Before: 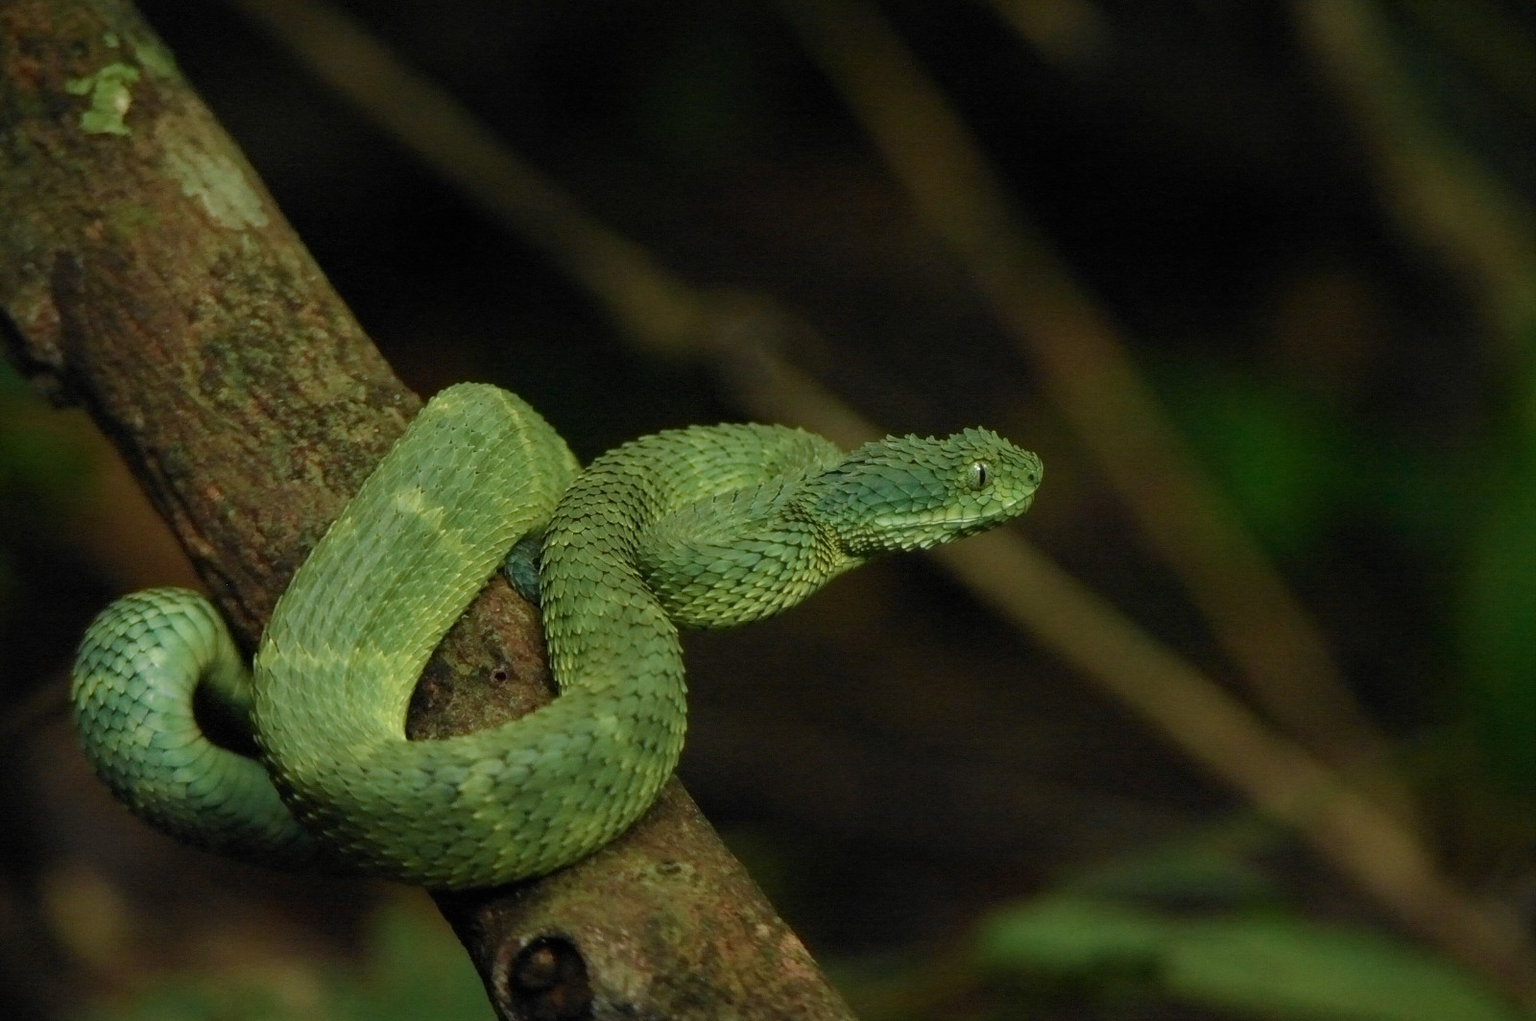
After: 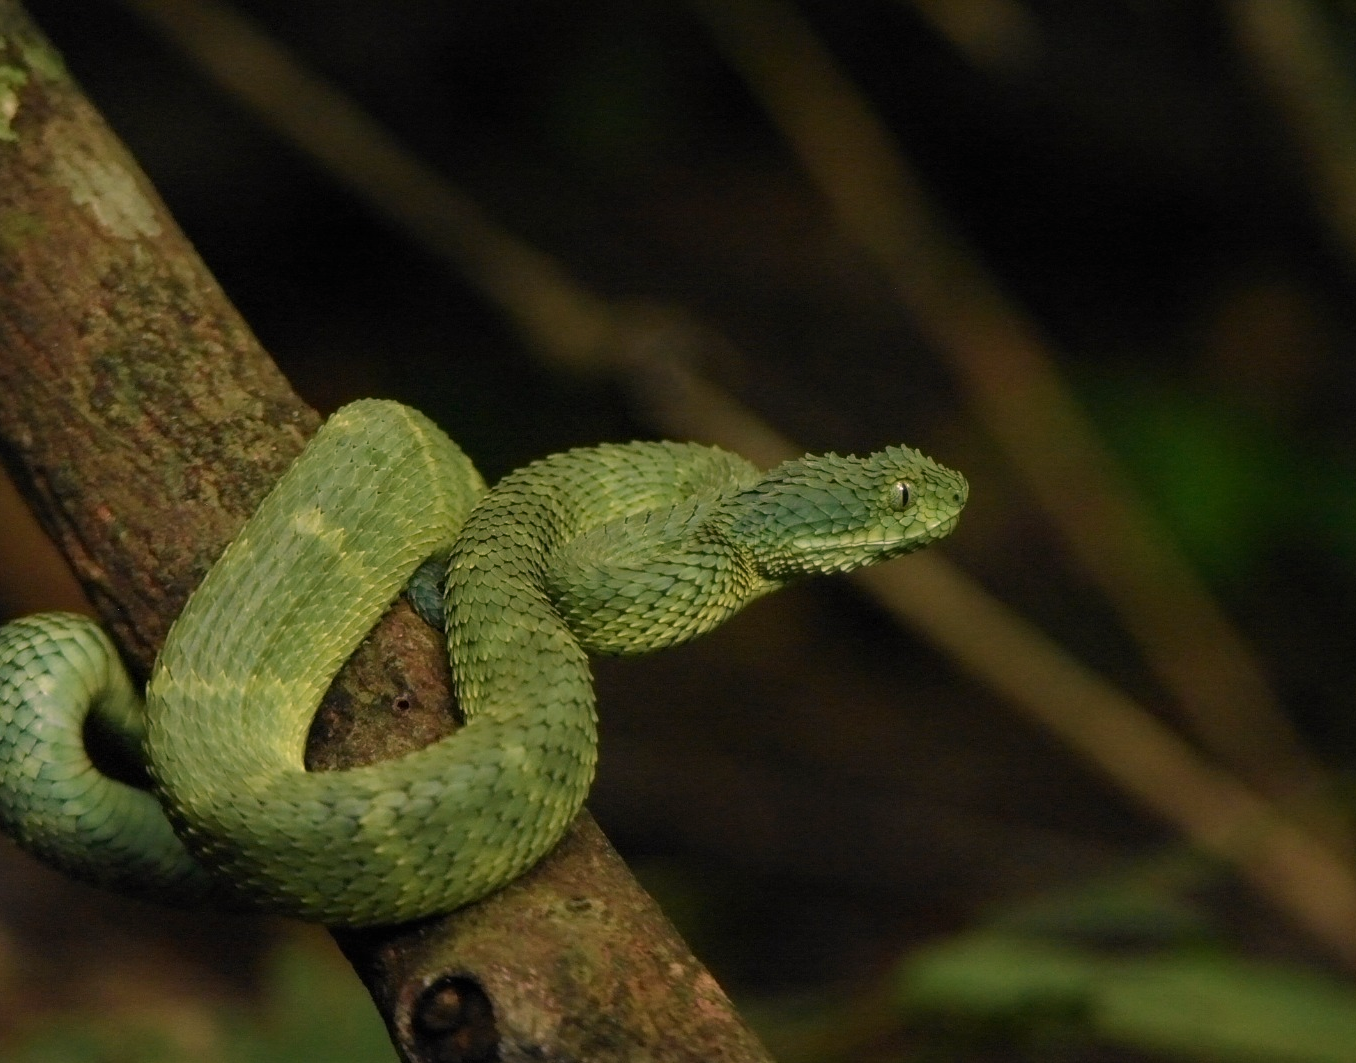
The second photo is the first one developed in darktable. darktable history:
crop: left 7.395%, right 7.832%
color correction: highlights a* 14.69, highlights b* 4.81
